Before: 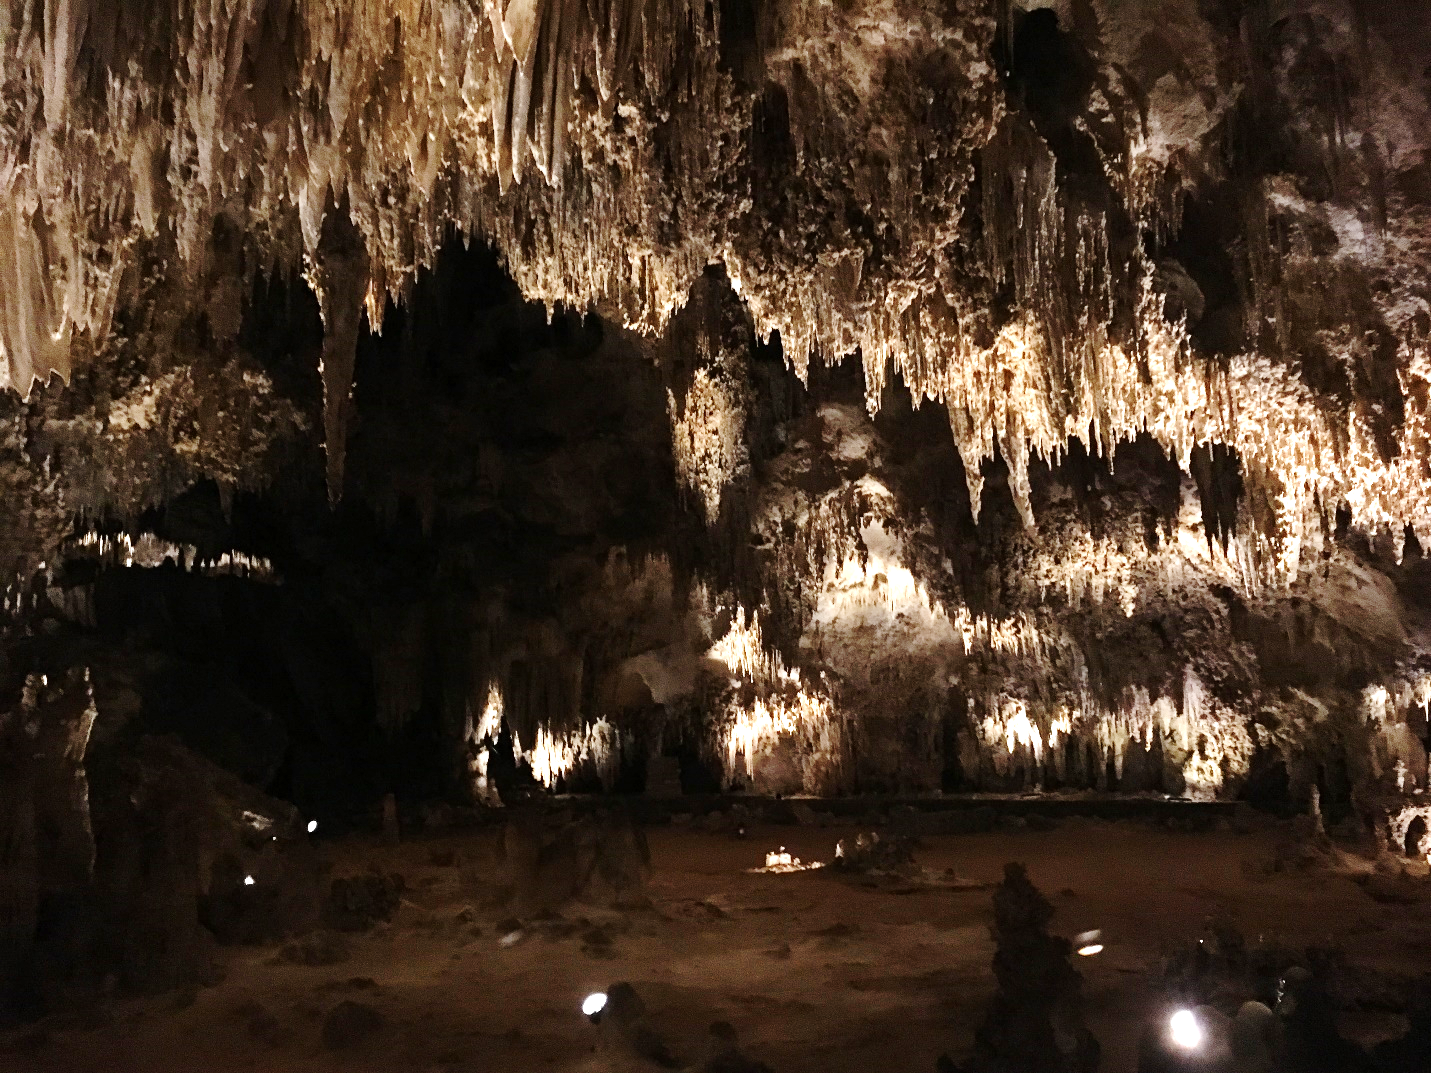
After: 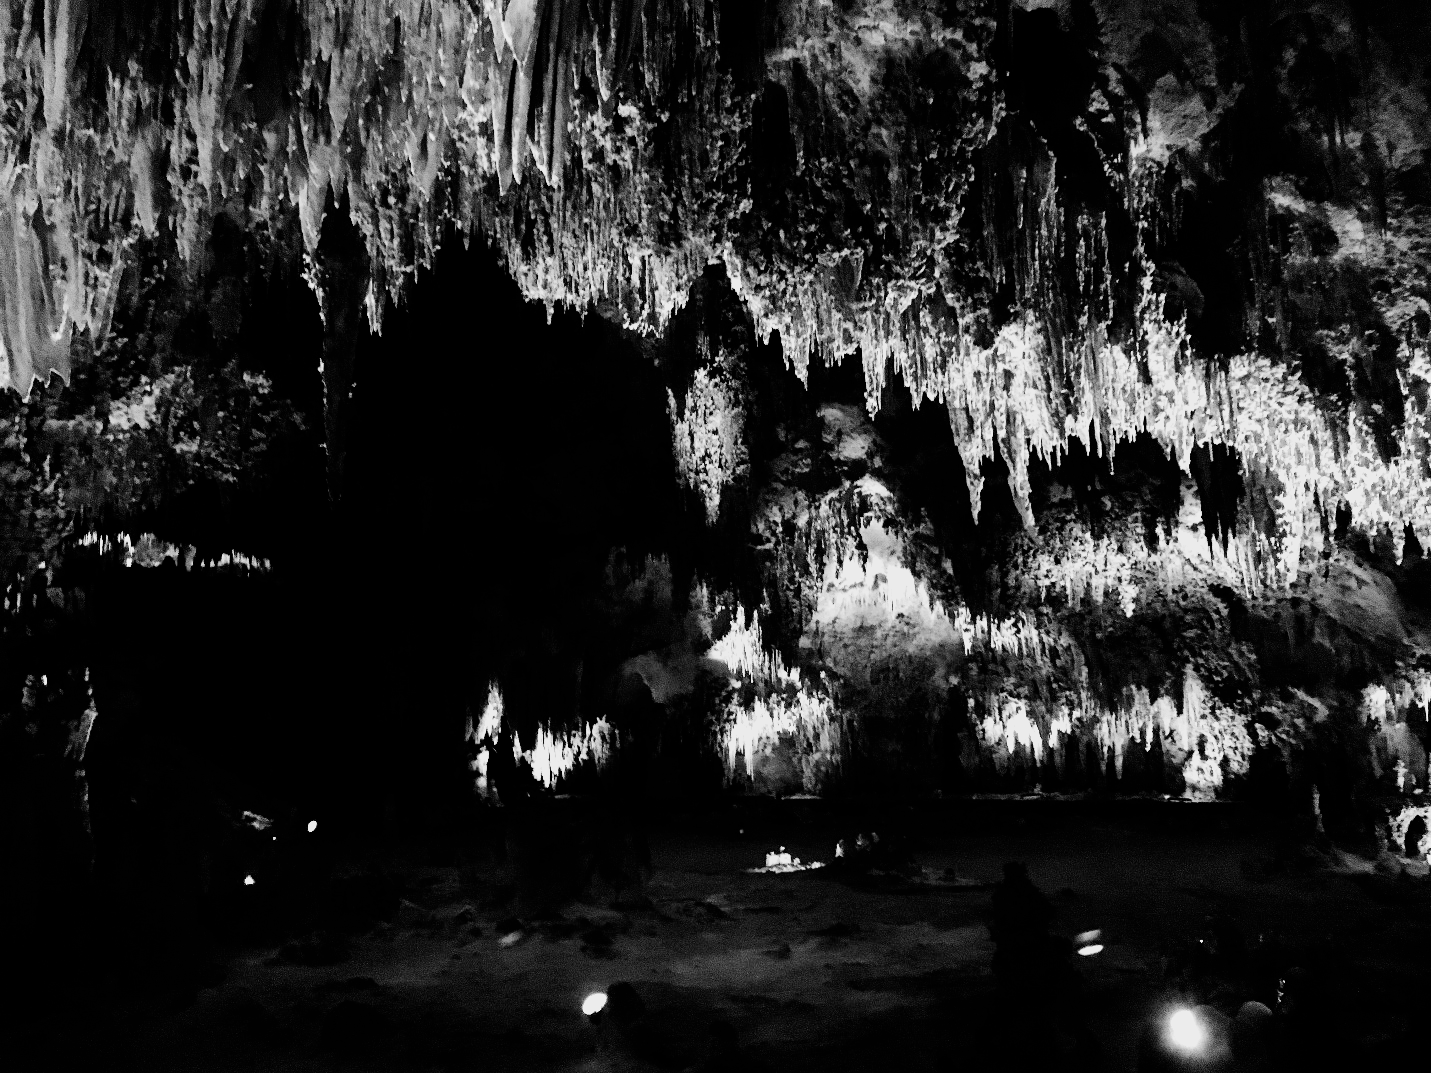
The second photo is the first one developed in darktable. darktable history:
filmic rgb: black relative exposure -5 EV, white relative exposure 3.5 EV, hardness 3.19, contrast 1.3, highlights saturation mix -50%
exposure: exposure 0.078 EV, compensate highlight preservation false
white balance: red 0.924, blue 1.095
monochrome: on, module defaults
